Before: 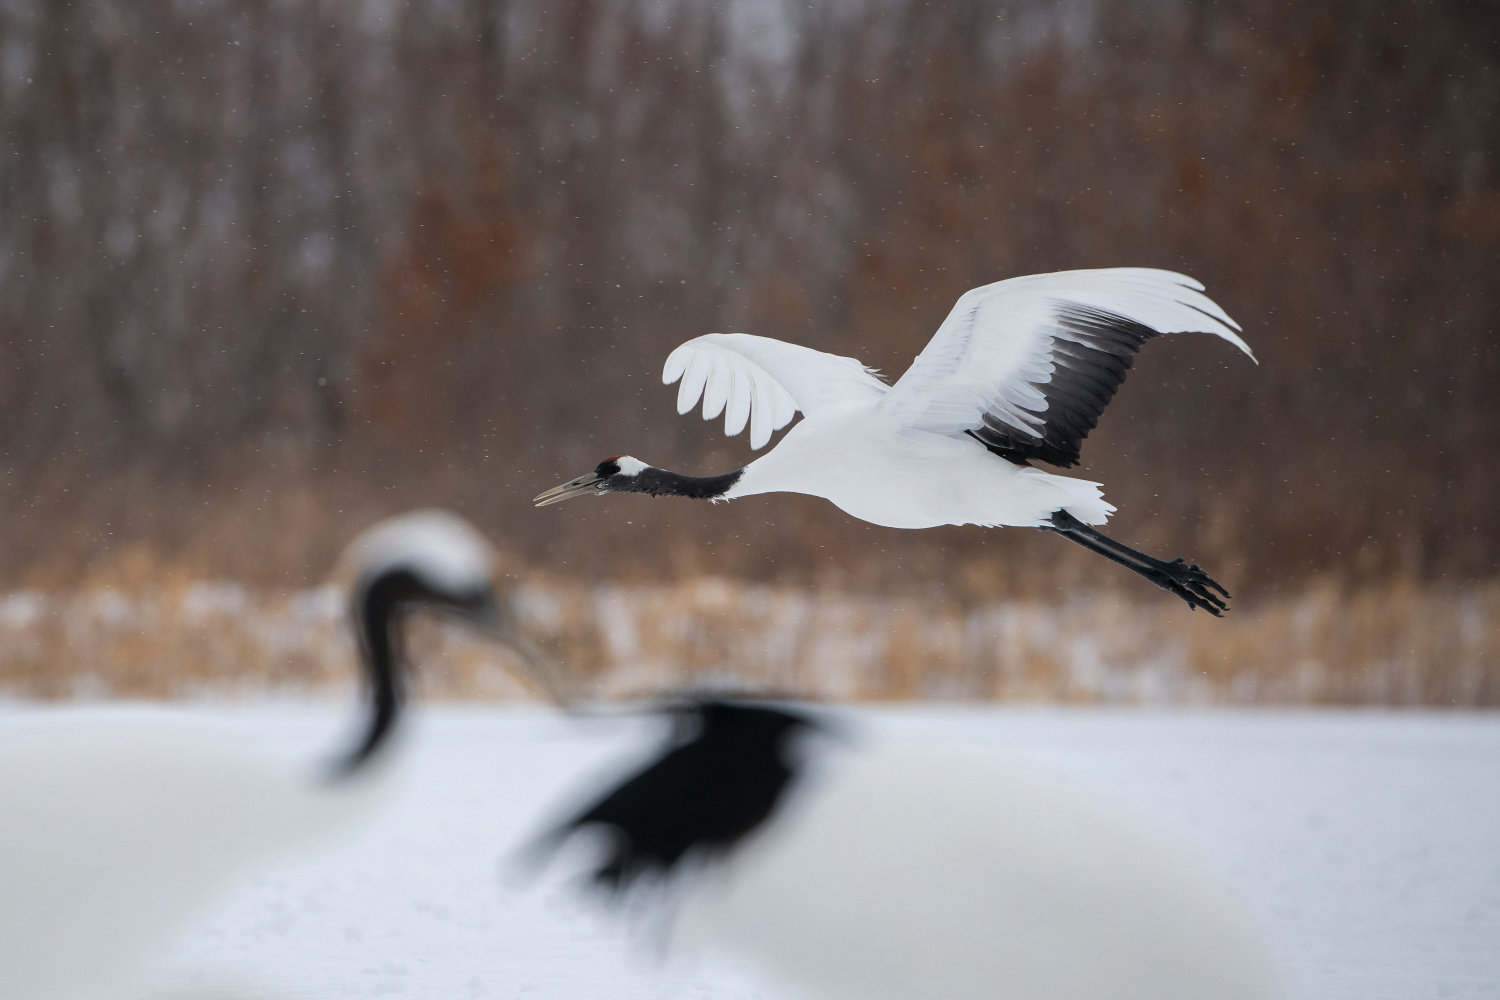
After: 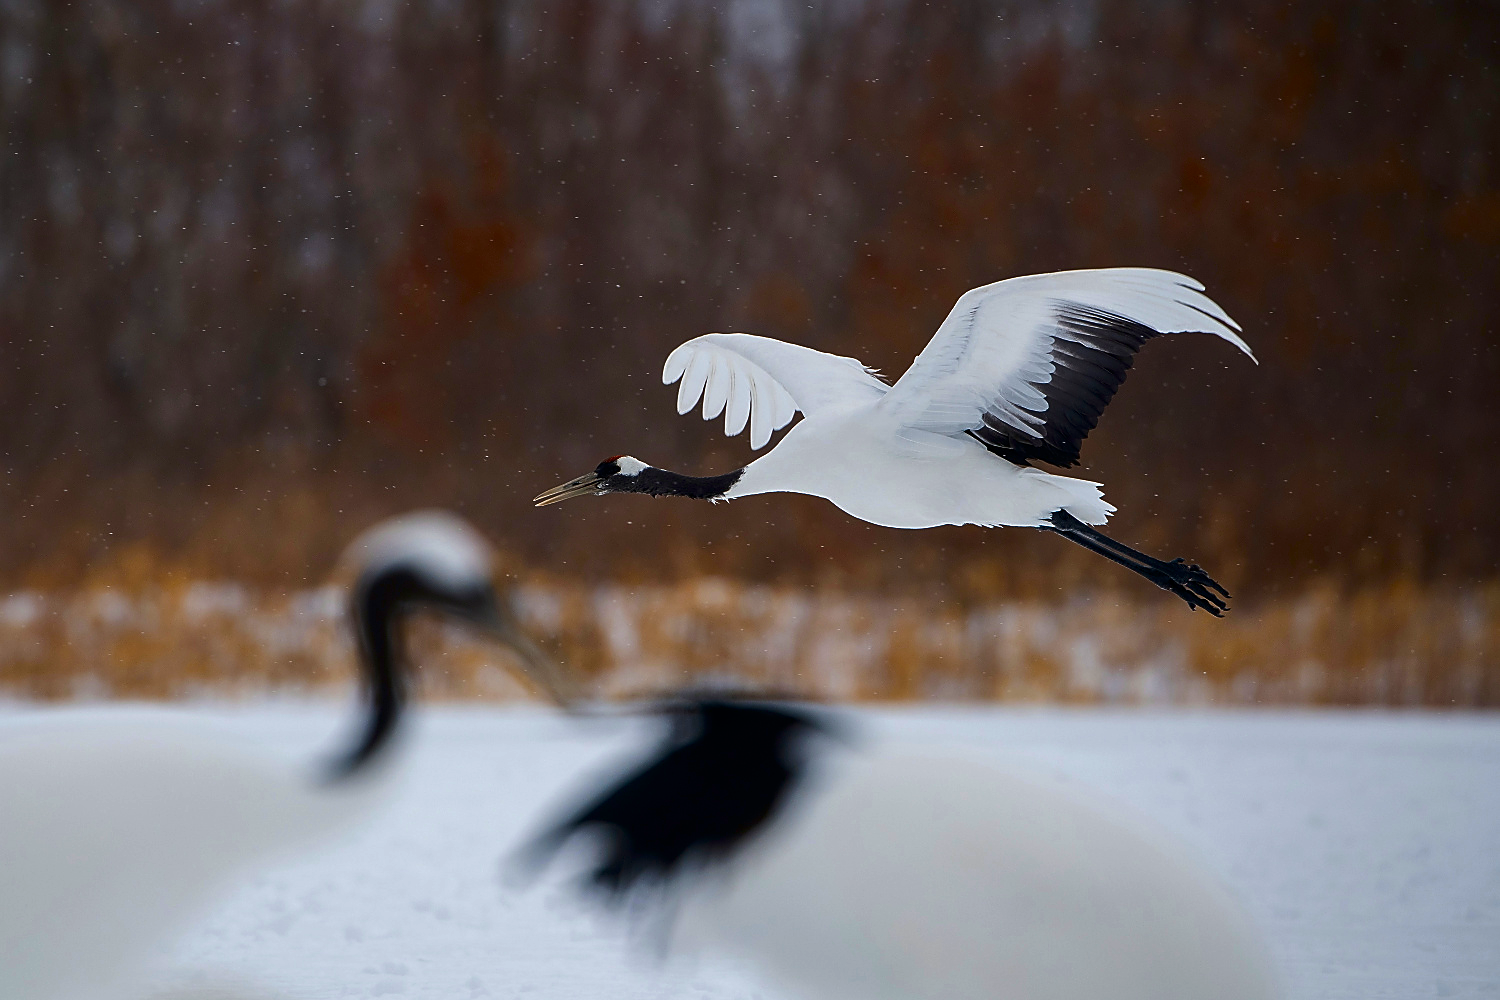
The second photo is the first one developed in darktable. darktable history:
contrast brightness saturation: brightness -0.251, saturation 0.201
sharpen: radius 1.354, amount 1.237, threshold 0.663
tone equalizer: -8 EV 0.047 EV
color balance rgb: perceptual saturation grading › global saturation 25.459%, global vibrance 20%
